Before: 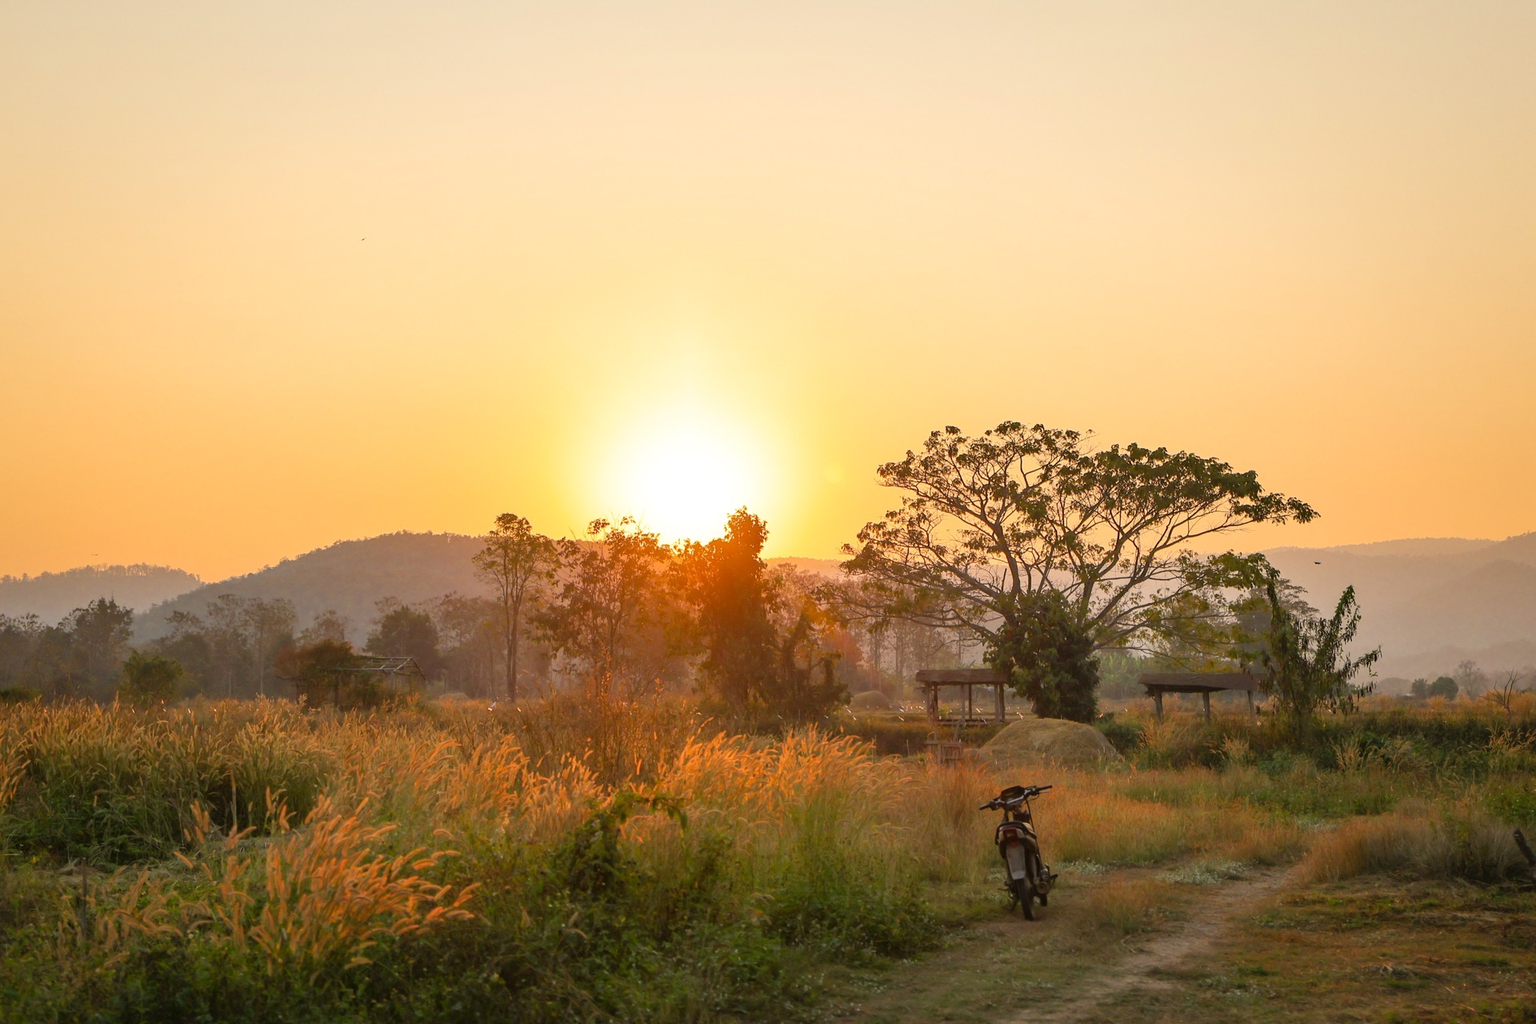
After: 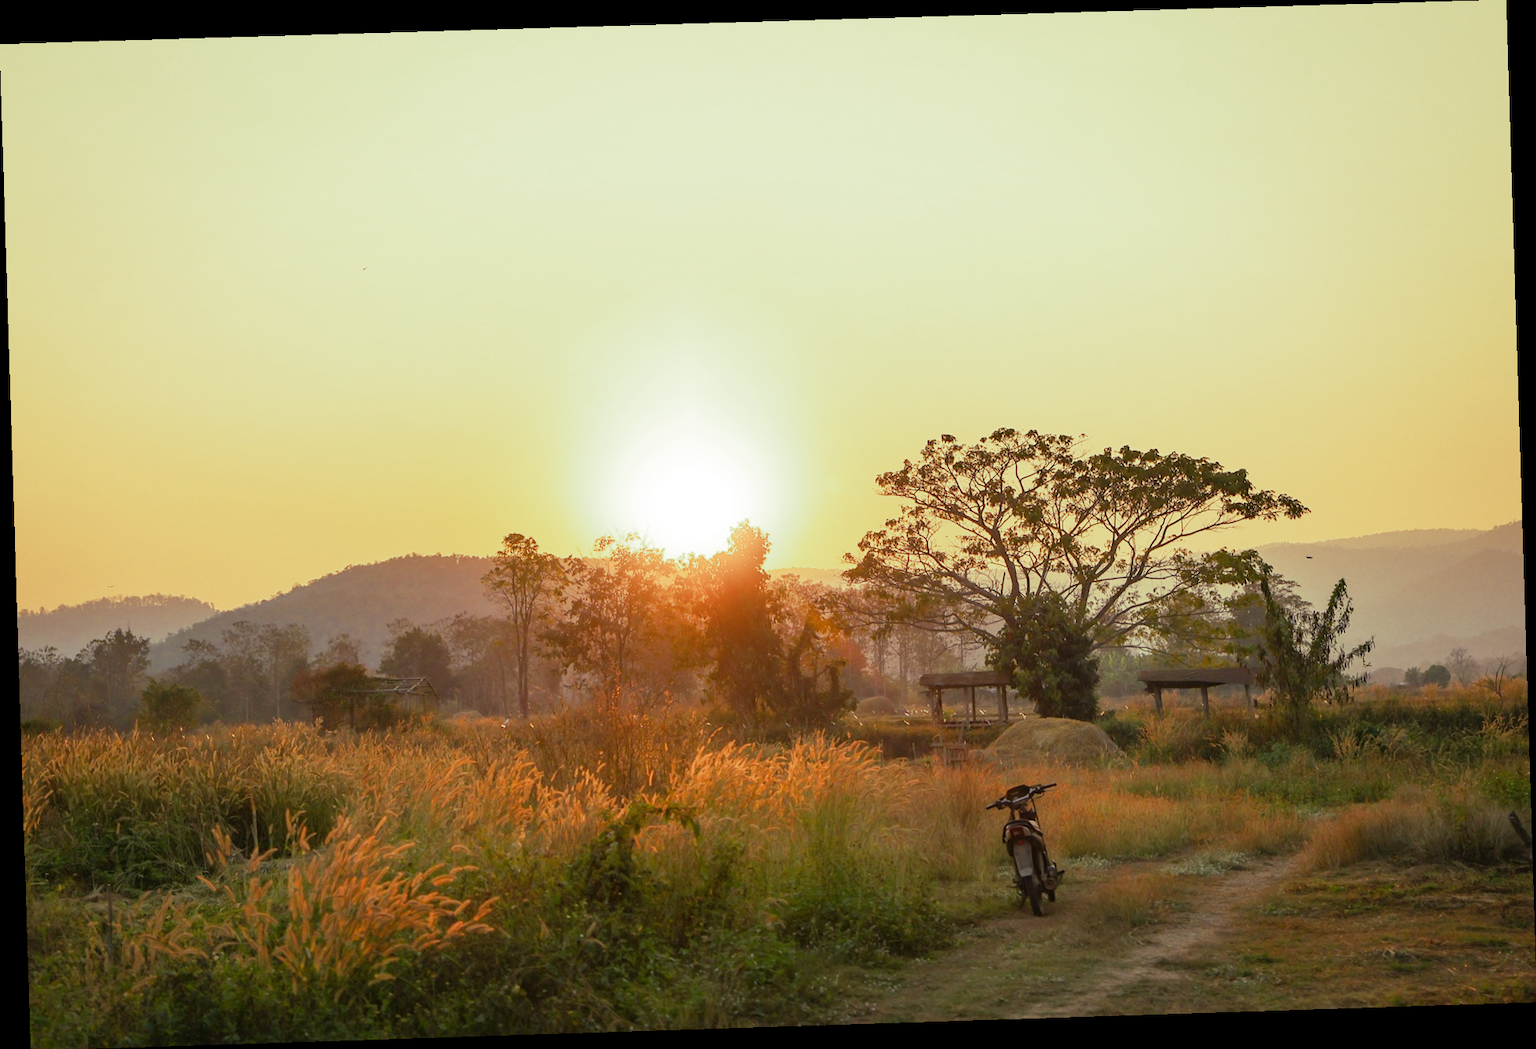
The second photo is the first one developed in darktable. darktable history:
rotate and perspective: rotation -1.77°, lens shift (horizontal) 0.004, automatic cropping off
split-toning: shadows › hue 290.82°, shadows › saturation 0.34, highlights › saturation 0.38, balance 0, compress 50%
bloom: size 13.65%, threshold 98.39%, strength 4.82%
